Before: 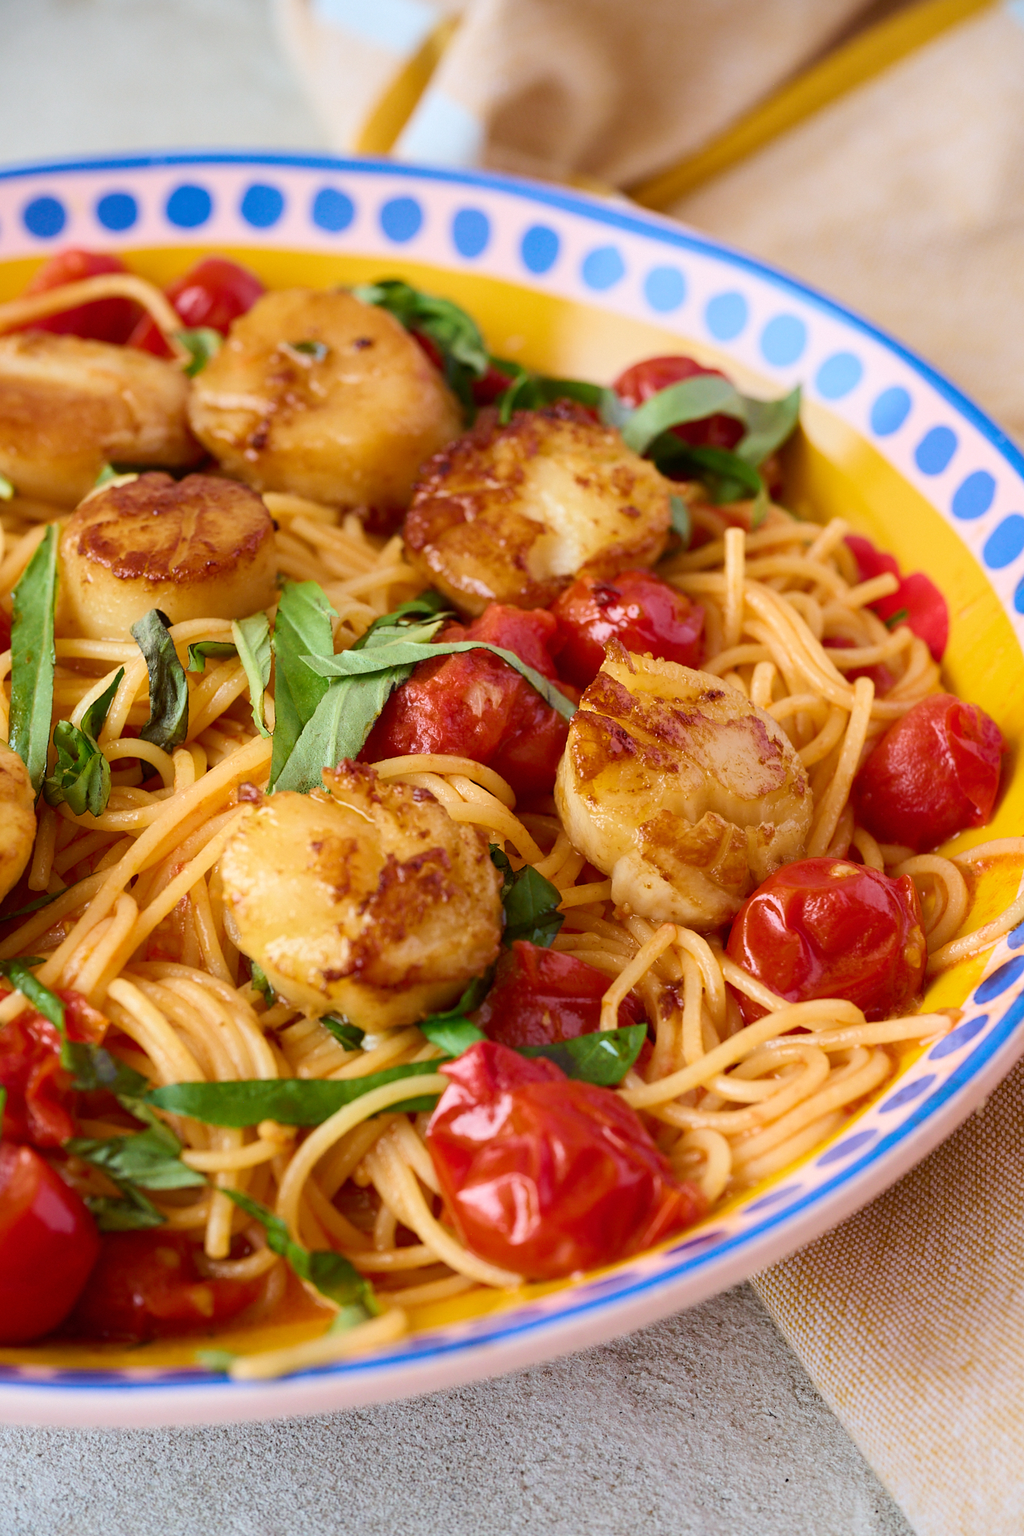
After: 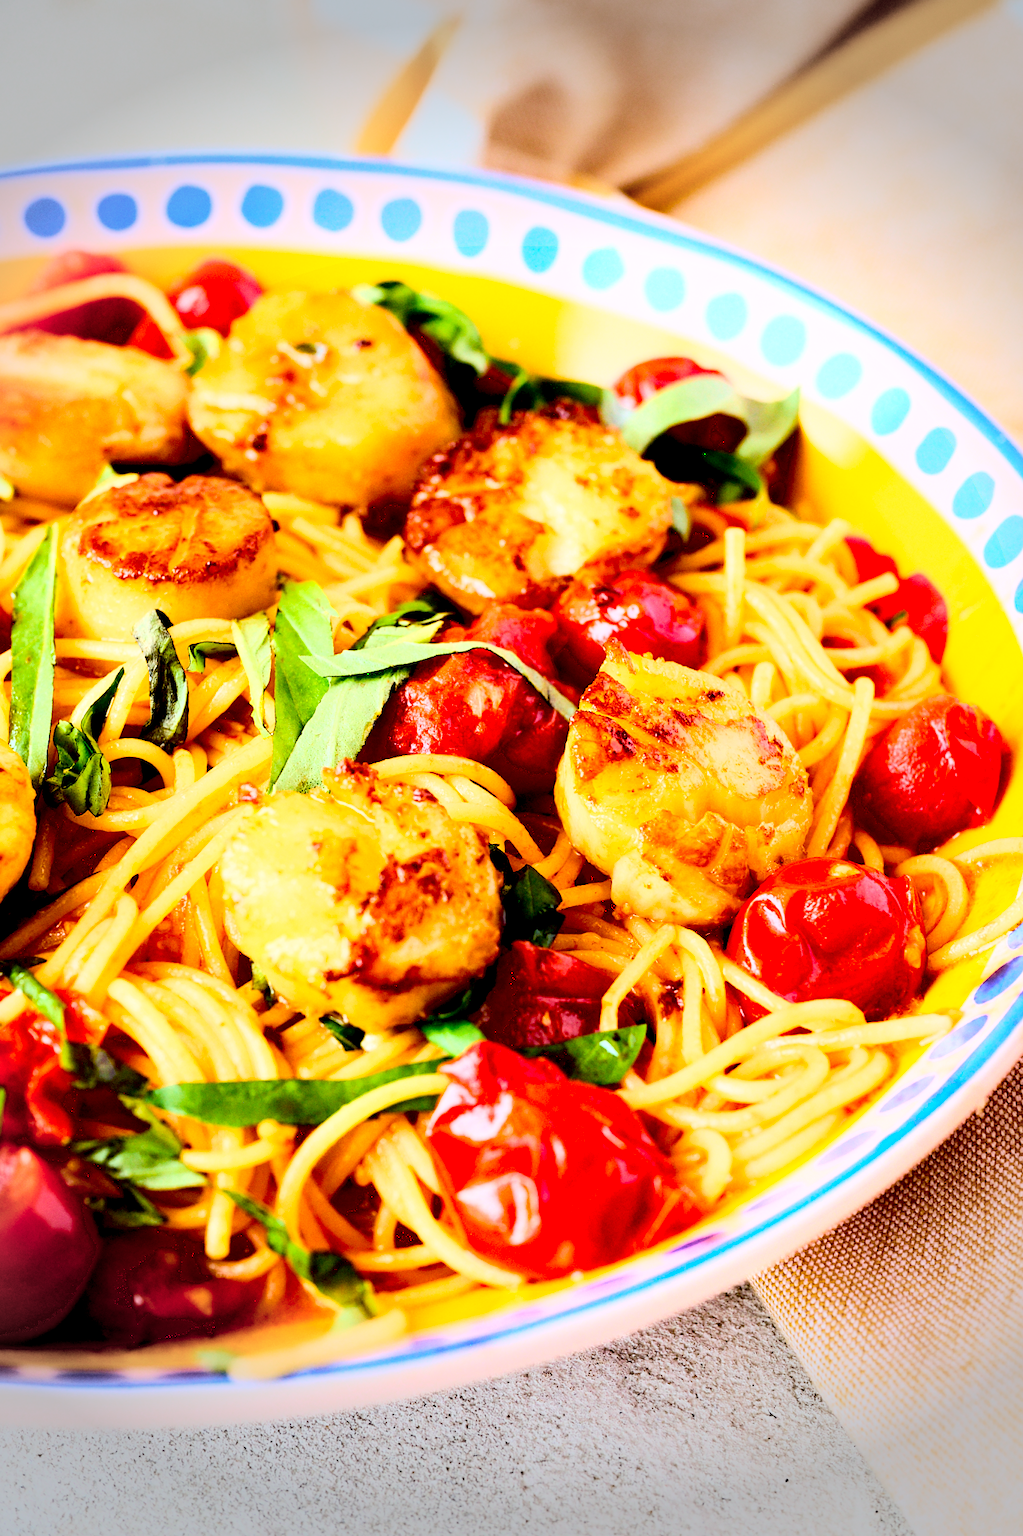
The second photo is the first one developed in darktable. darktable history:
exposure: black level correction 0.031, exposure 0.319 EV, compensate exposure bias true, compensate highlight preservation false
vignetting: fall-off start 68.05%, fall-off radius 29.21%, width/height ratio 0.994, shape 0.856, unbound false
base curve: curves: ch0 [(0, 0) (0.007, 0.004) (0.027, 0.03) (0.046, 0.07) (0.207, 0.54) (0.442, 0.872) (0.673, 0.972) (1, 1)]
